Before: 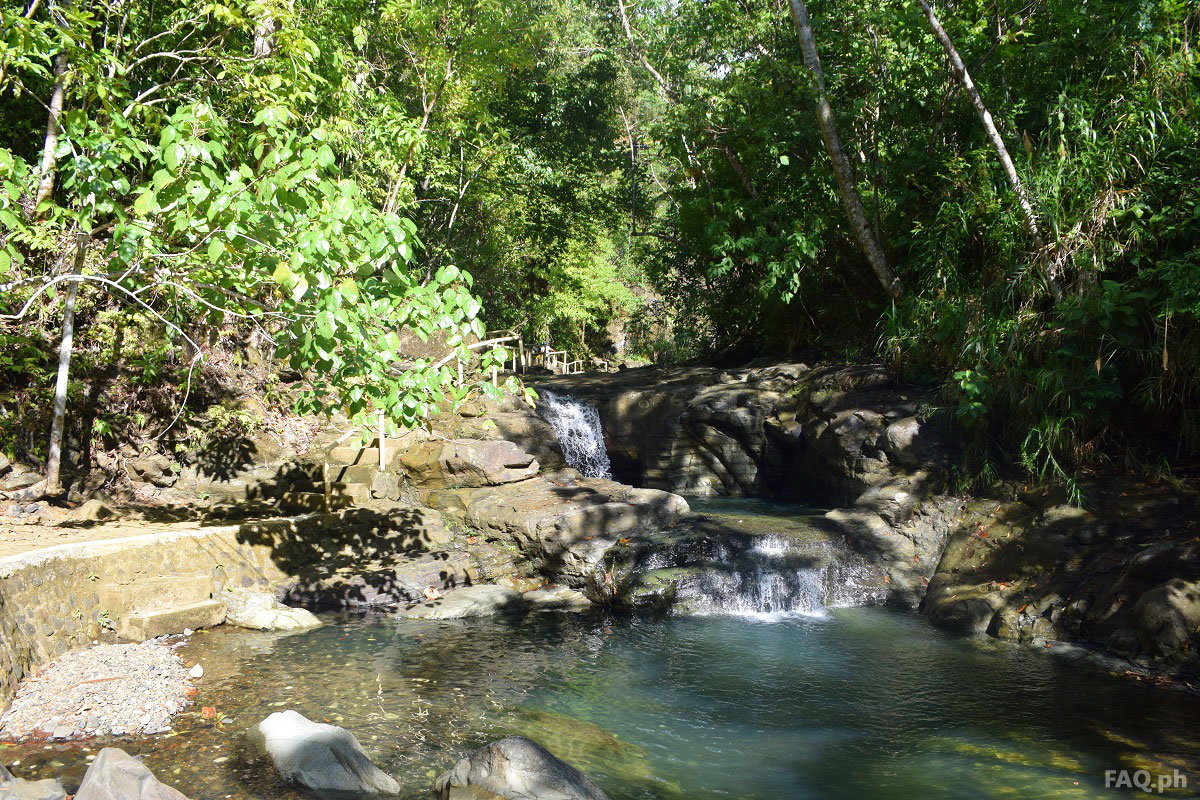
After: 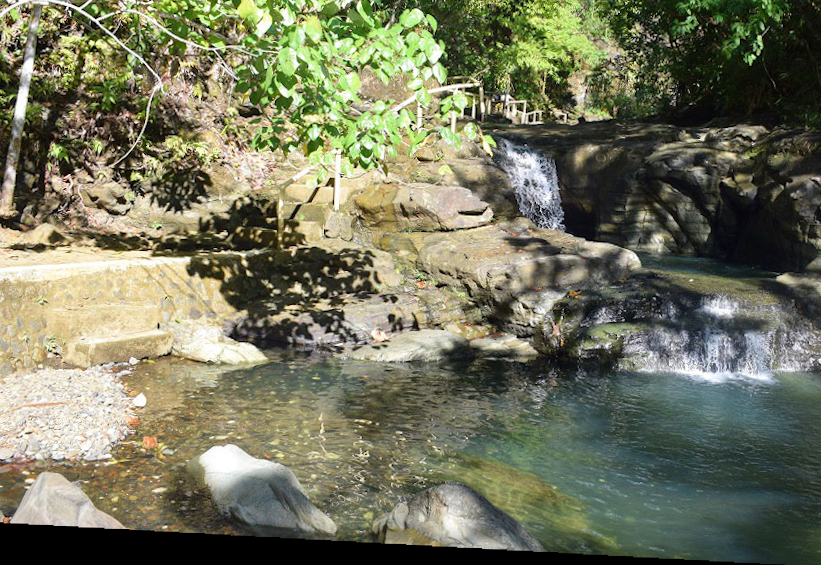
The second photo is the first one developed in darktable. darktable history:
rotate and perspective: rotation 2.27°, automatic cropping off
crop and rotate: angle -0.82°, left 3.85%, top 31.828%, right 27.992%
